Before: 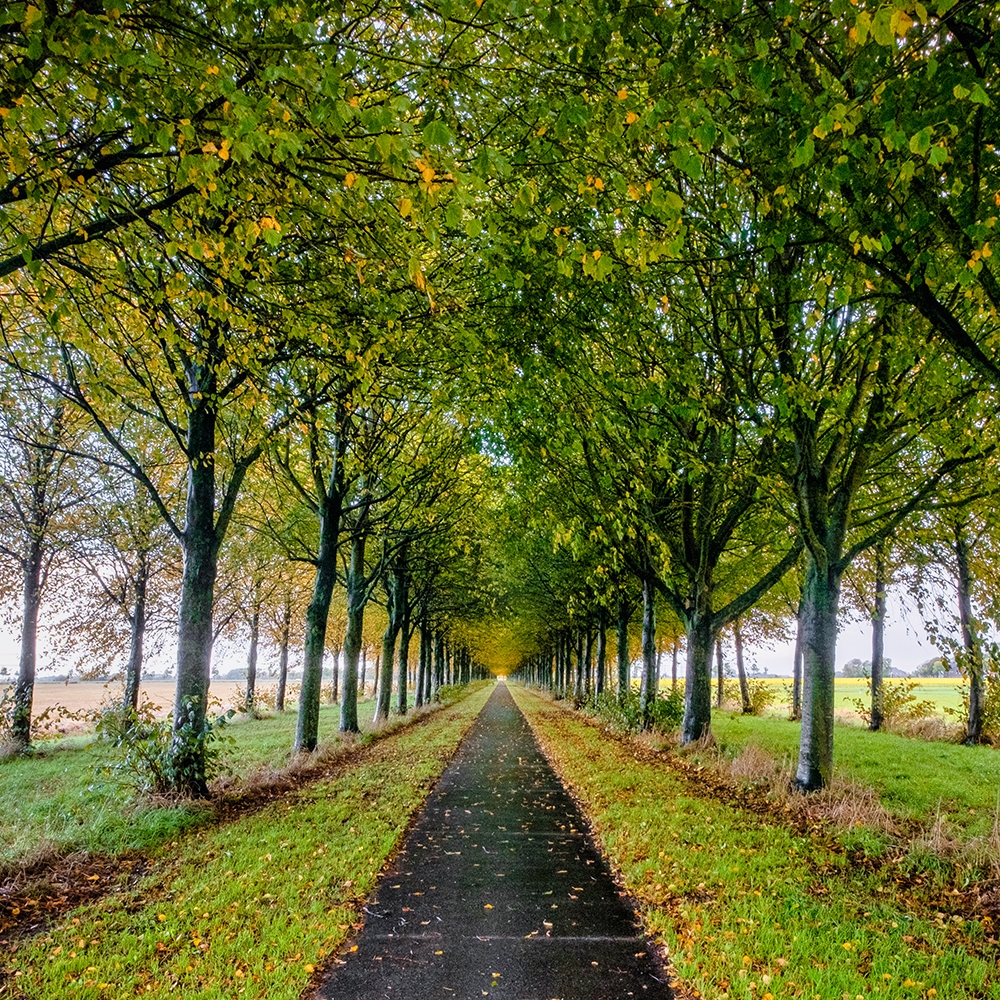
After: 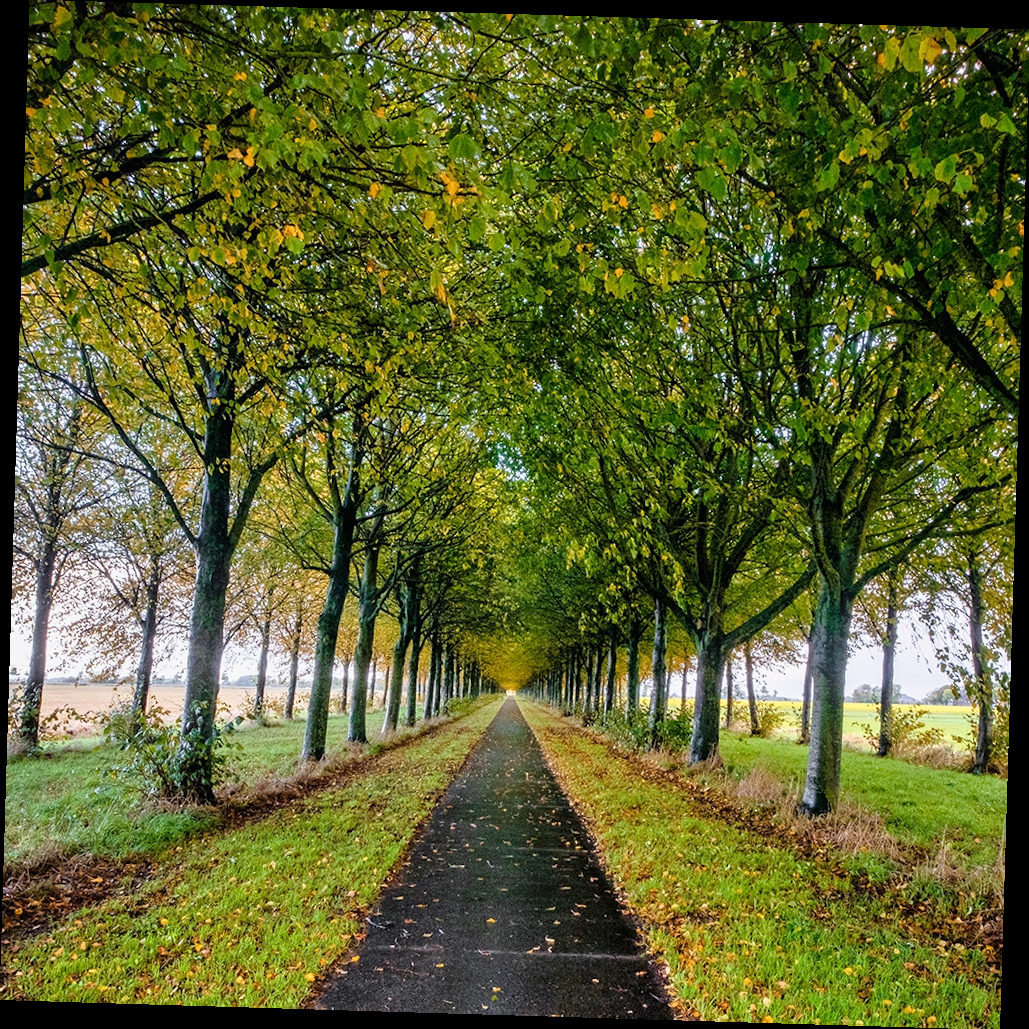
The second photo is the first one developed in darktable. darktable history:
shadows and highlights: shadows 0, highlights 40
rotate and perspective: rotation 1.72°, automatic cropping off
